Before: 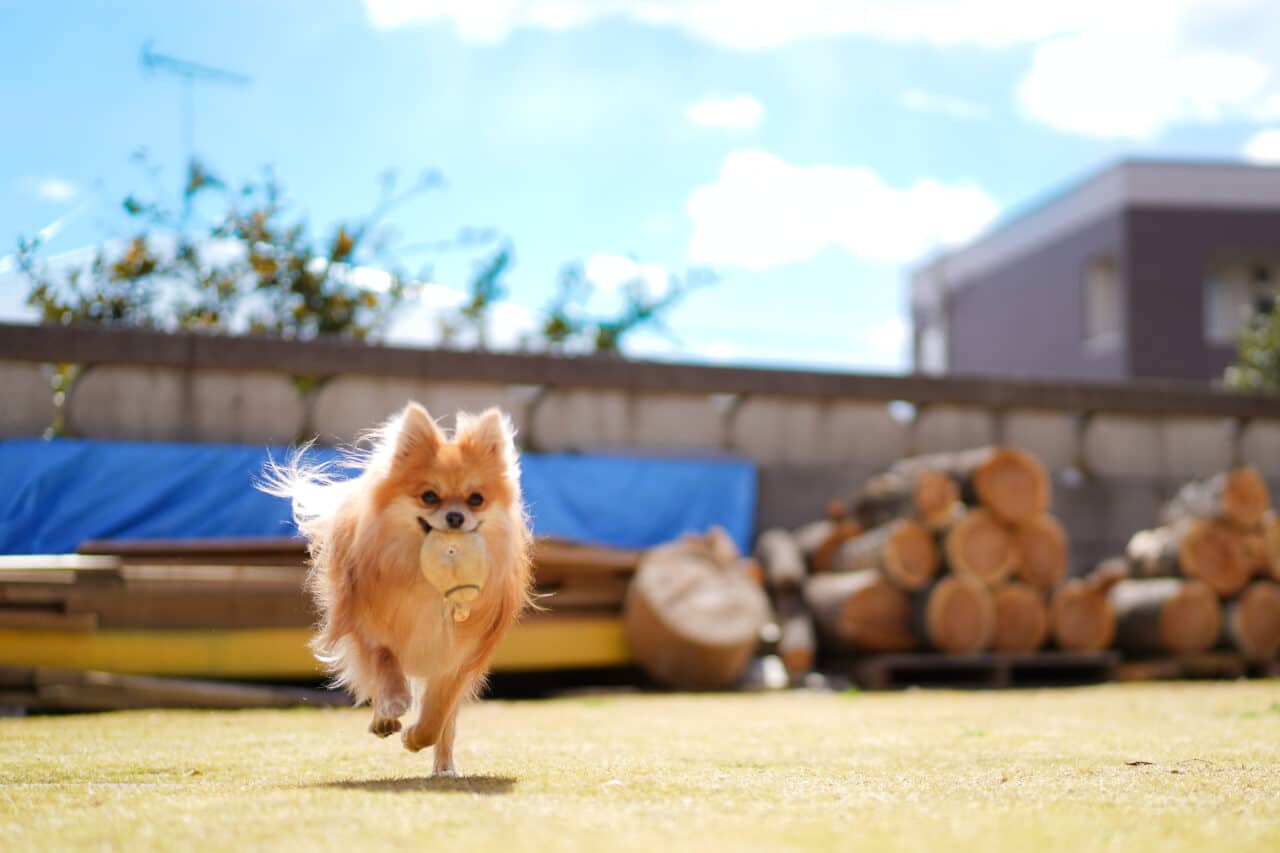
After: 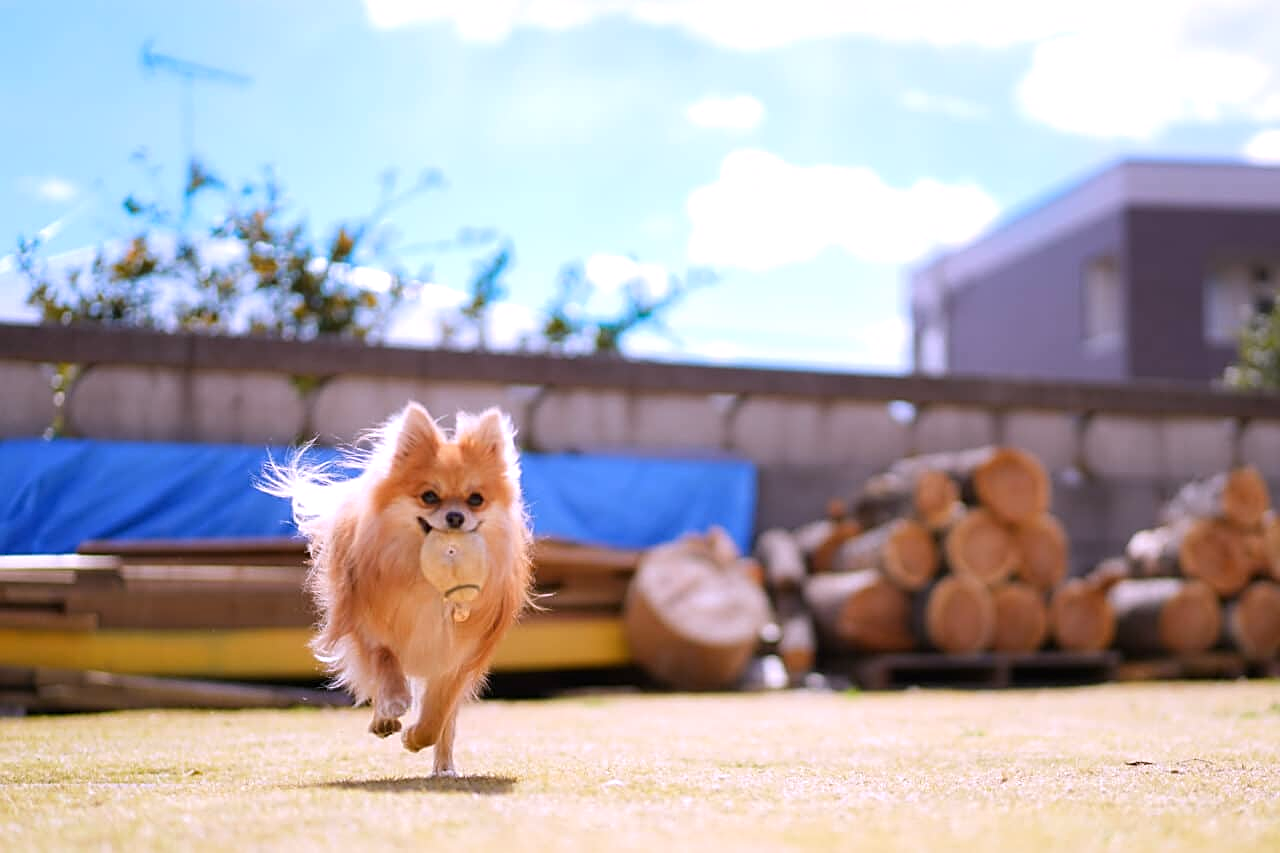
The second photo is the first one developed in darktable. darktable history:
white balance: red 1.042, blue 1.17
sharpen: on, module defaults
